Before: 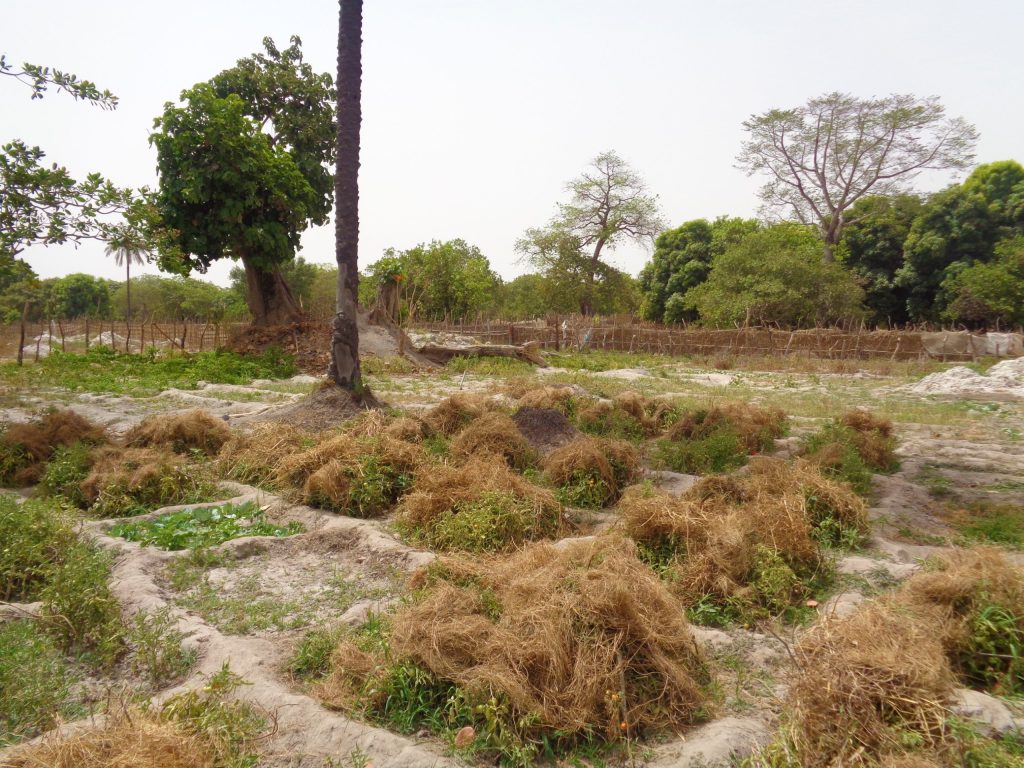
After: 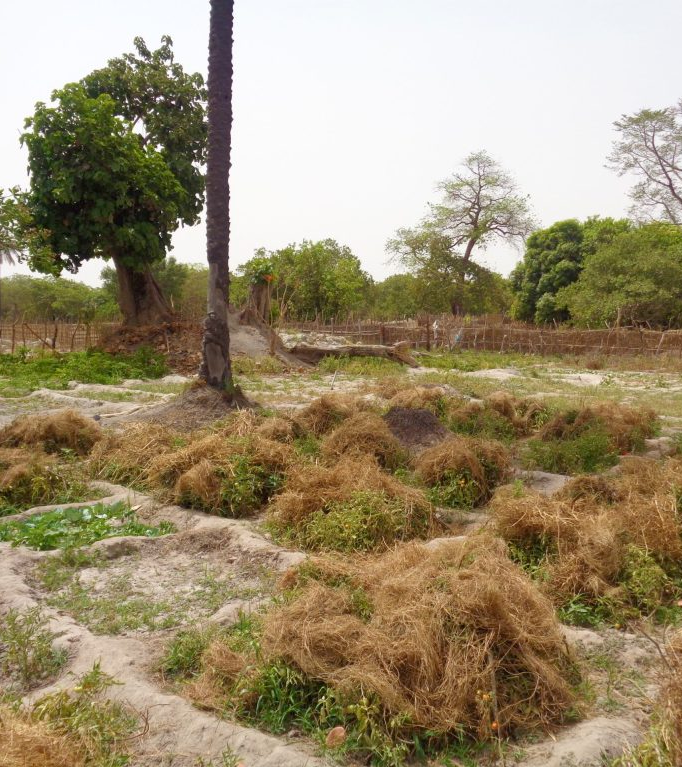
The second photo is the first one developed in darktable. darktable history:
crop and rotate: left 12.648%, right 20.685%
exposure: black level correction 0.001, compensate highlight preservation false
